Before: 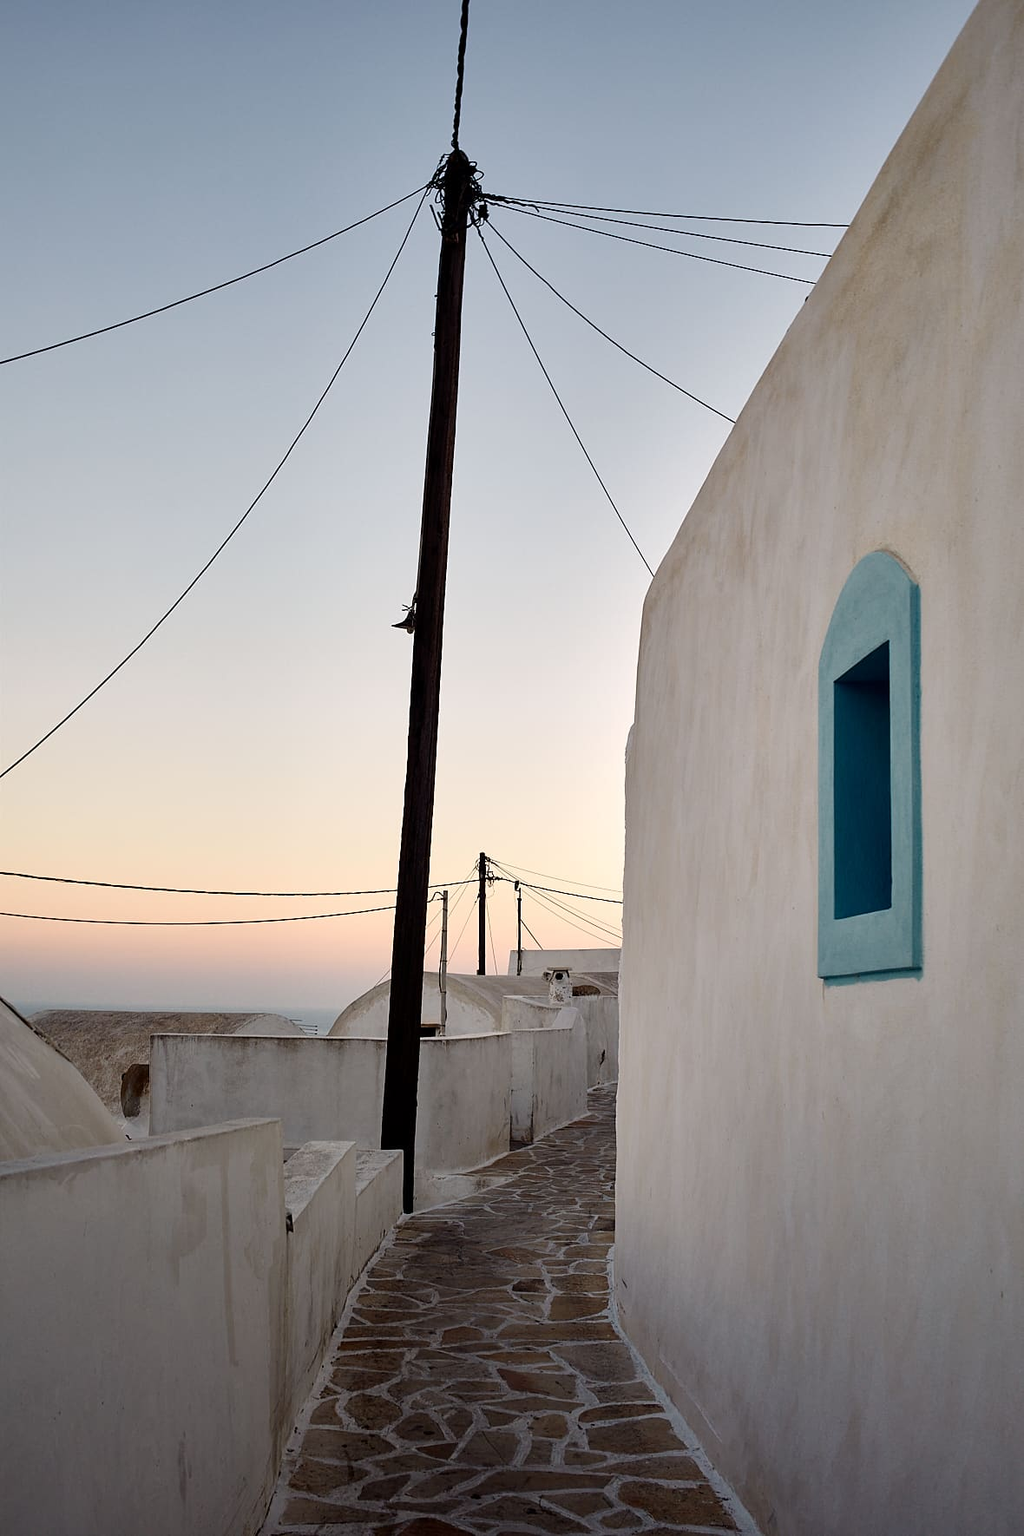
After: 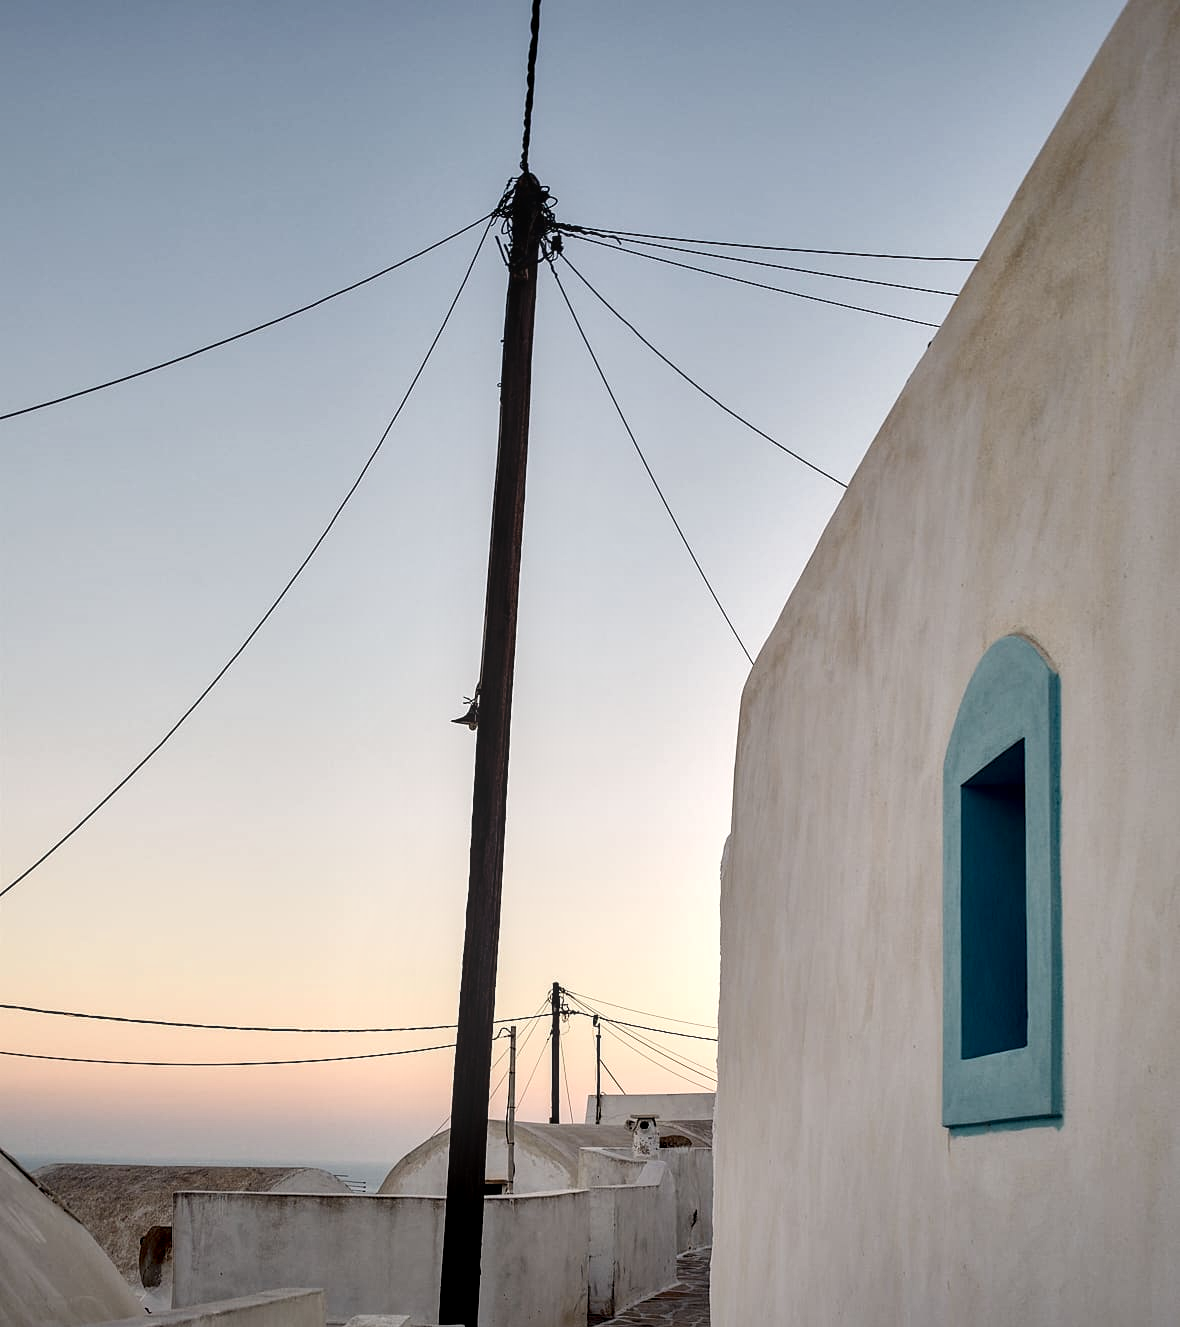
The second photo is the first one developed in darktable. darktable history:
local contrast: detail 130%
crop: bottom 24.983%
